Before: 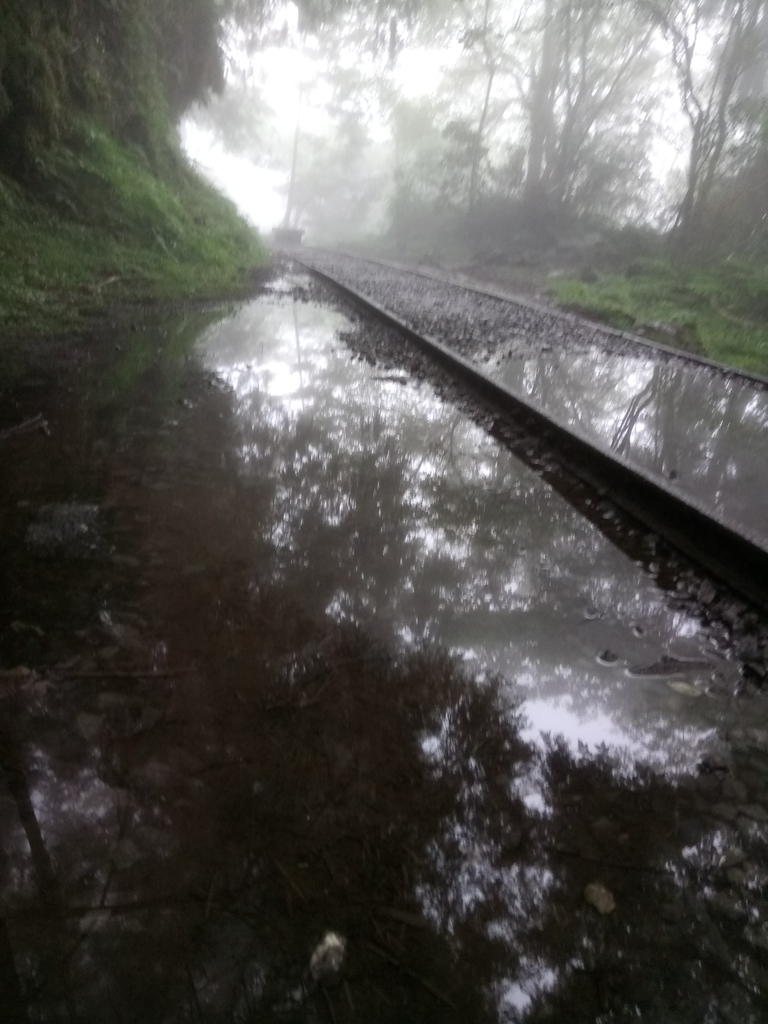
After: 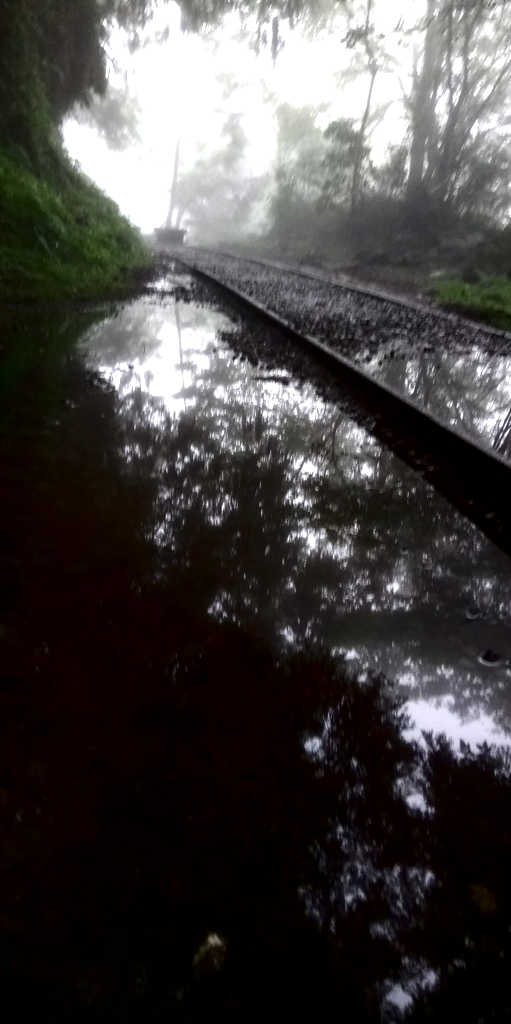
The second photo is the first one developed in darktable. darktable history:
tone equalizer: -8 EV -0.453 EV, -7 EV -0.403 EV, -6 EV -0.307 EV, -5 EV -0.22 EV, -3 EV 0.233 EV, -2 EV 0.331 EV, -1 EV 0.413 EV, +0 EV 0.422 EV, edges refinement/feathering 500, mask exposure compensation -1.57 EV, preserve details no
local contrast: on, module defaults
crop and rotate: left 15.46%, right 17.952%
contrast brightness saturation: contrast 0.09, brightness -0.578, saturation 0.175
